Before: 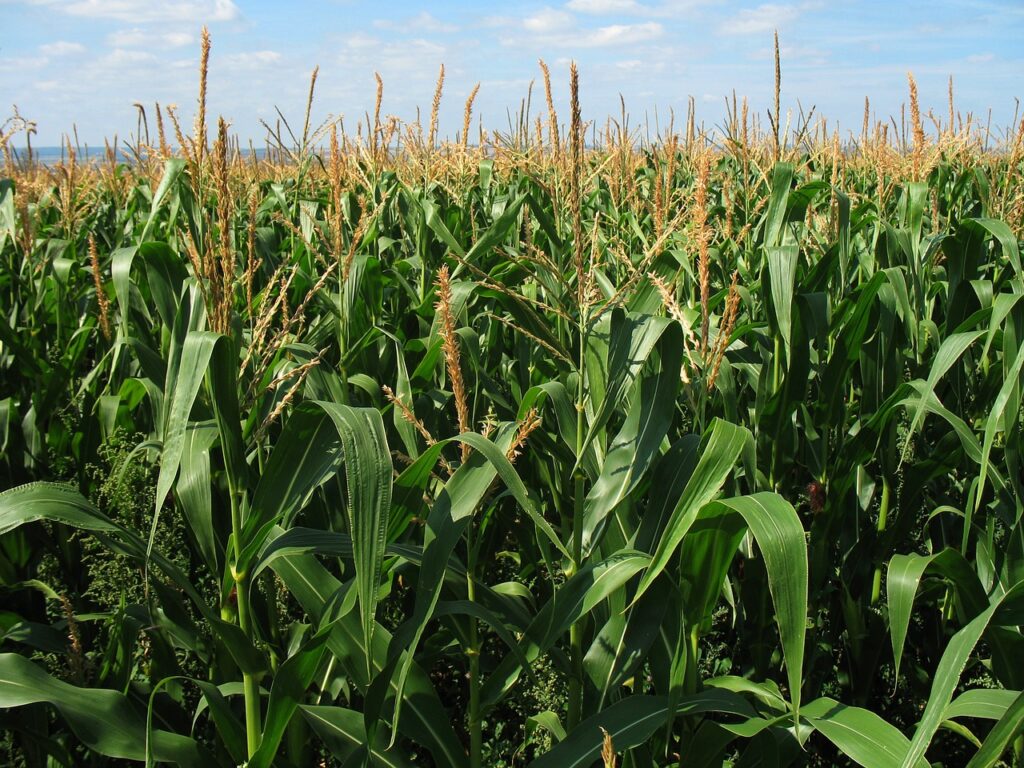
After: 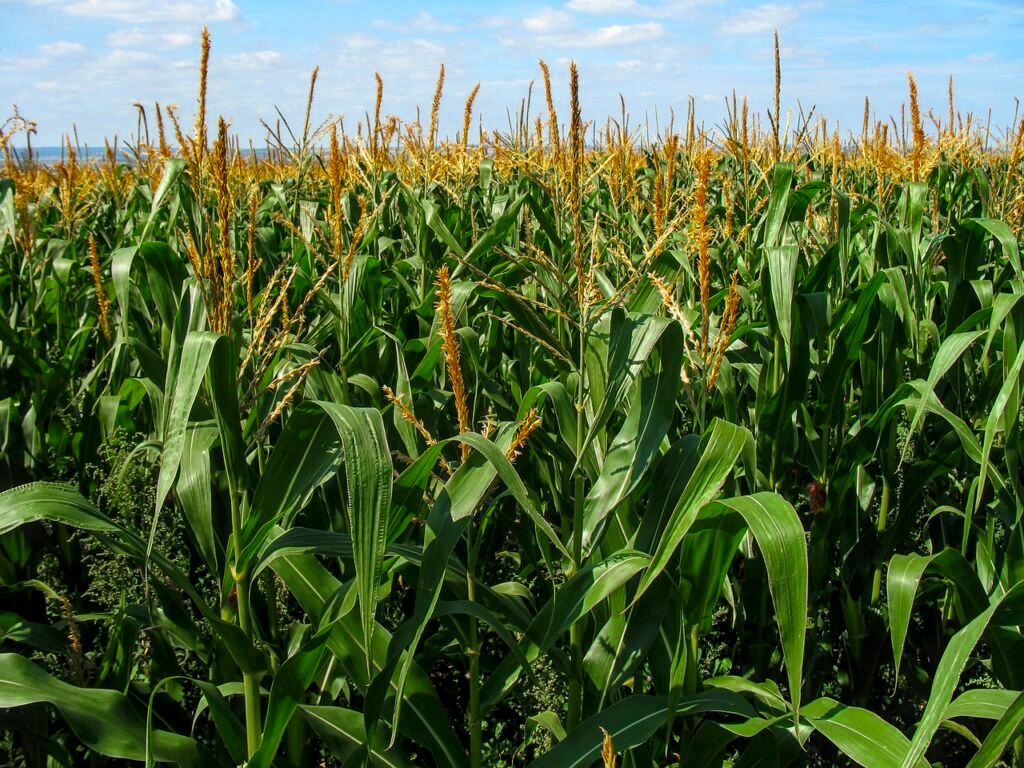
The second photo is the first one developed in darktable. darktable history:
local contrast: detail 130%
color zones: curves: ch0 [(0.11, 0.396) (0.195, 0.36) (0.25, 0.5) (0.303, 0.412) (0.357, 0.544) (0.75, 0.5) (0.967, 0.328)]; ch1 [(0, 0.468) (0.112, 0.512) (0.202, 0.6) (0.25, 0.5) (0.307, 0.352) (0.357, 0.544) (0.75, 0.5) (0.963, 0.524)]
tone equalizer: on, module defaults
color balance rgb: perceptual saturation grading › global saturation 20%, global vibrance 20%
exposure: compensate highlight preservation false
